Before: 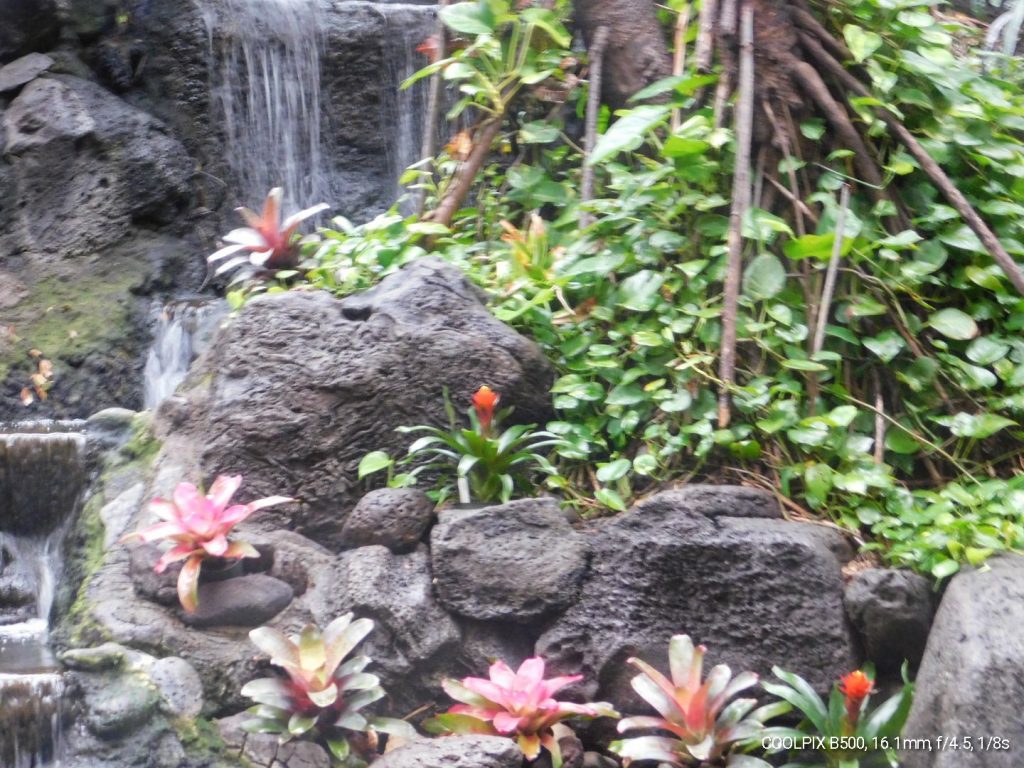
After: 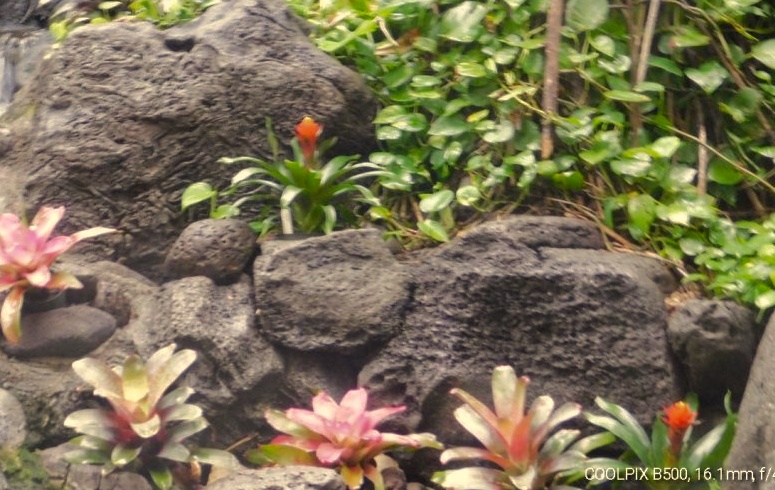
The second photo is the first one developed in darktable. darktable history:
crop and rotate: left 17.299%, top 35.115%, right 7.015%, bottom 1.024%
color correction: highlights a* 2.72, highlights b* 22.8
tone curve: curves: ch0 [(0, 0) (0.568, 0.517) (0.8, 0.717) (1, 1)]
shadows and highlights: shadows 37.27, highlights -28.18, soften with gaussian
